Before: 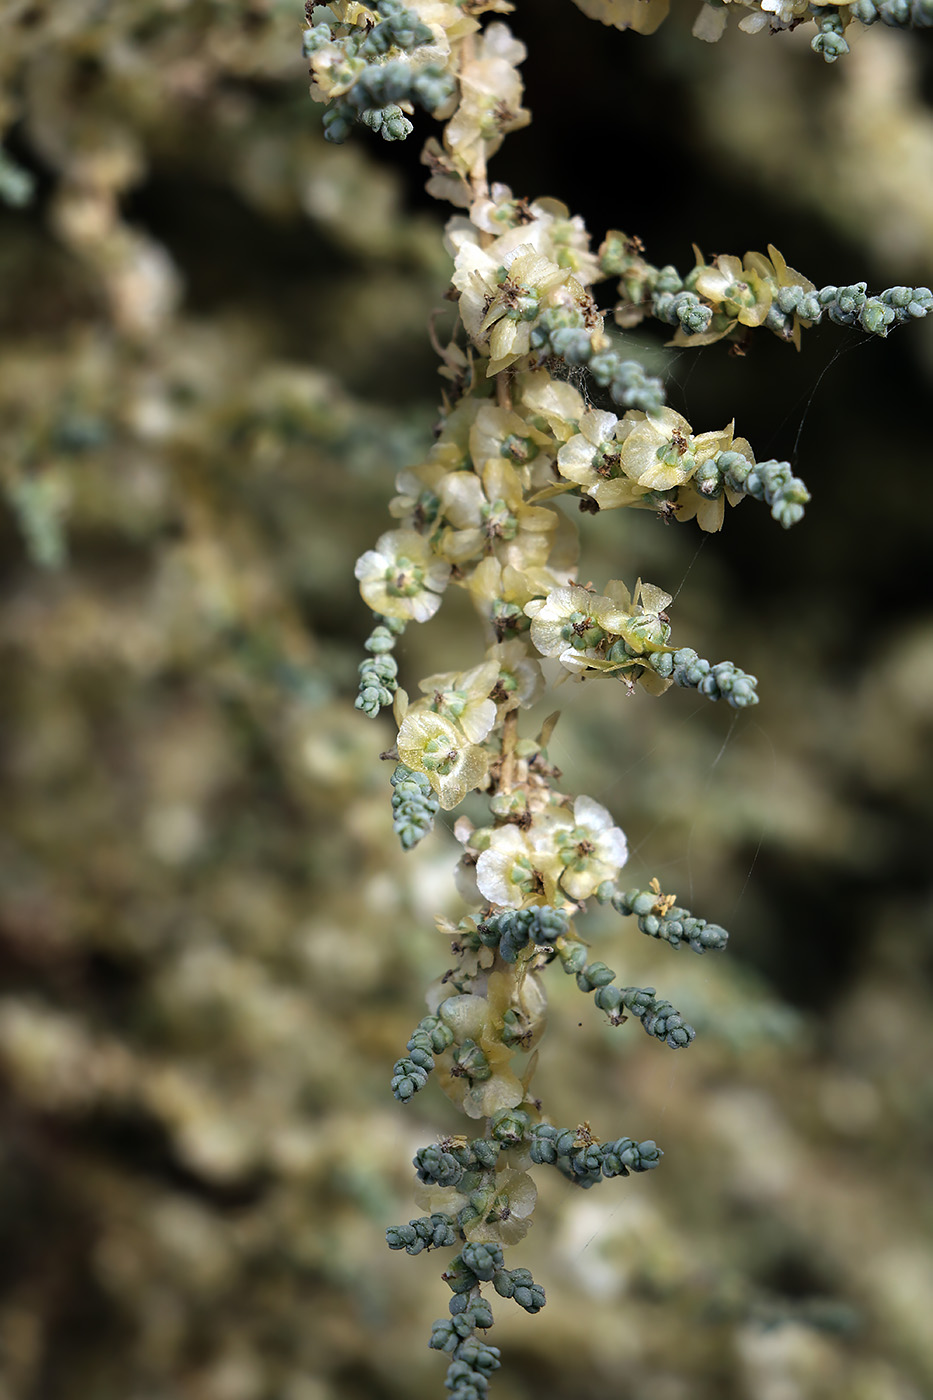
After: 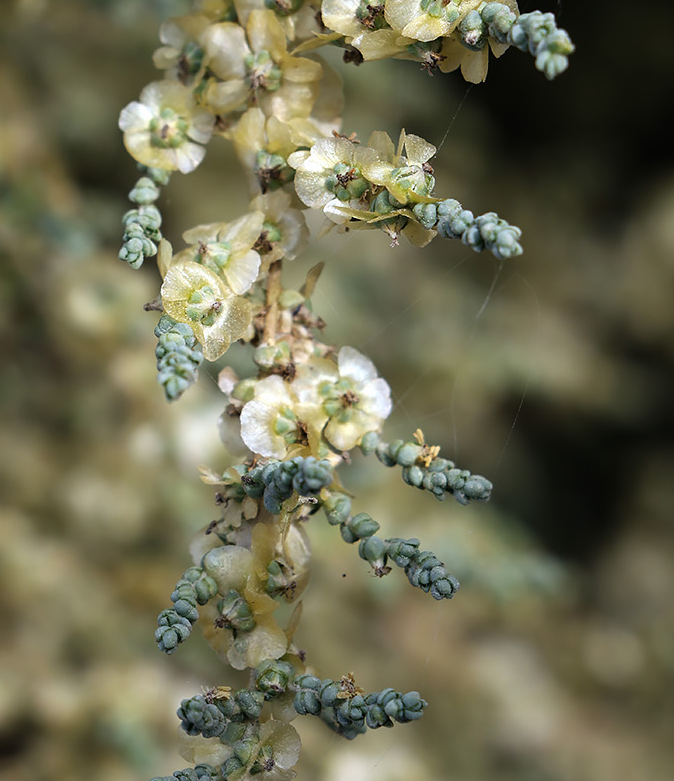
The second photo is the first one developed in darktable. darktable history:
crop and rotate: left 25.313%, top 32.095%, right 2.34%, bottom 12.074%
